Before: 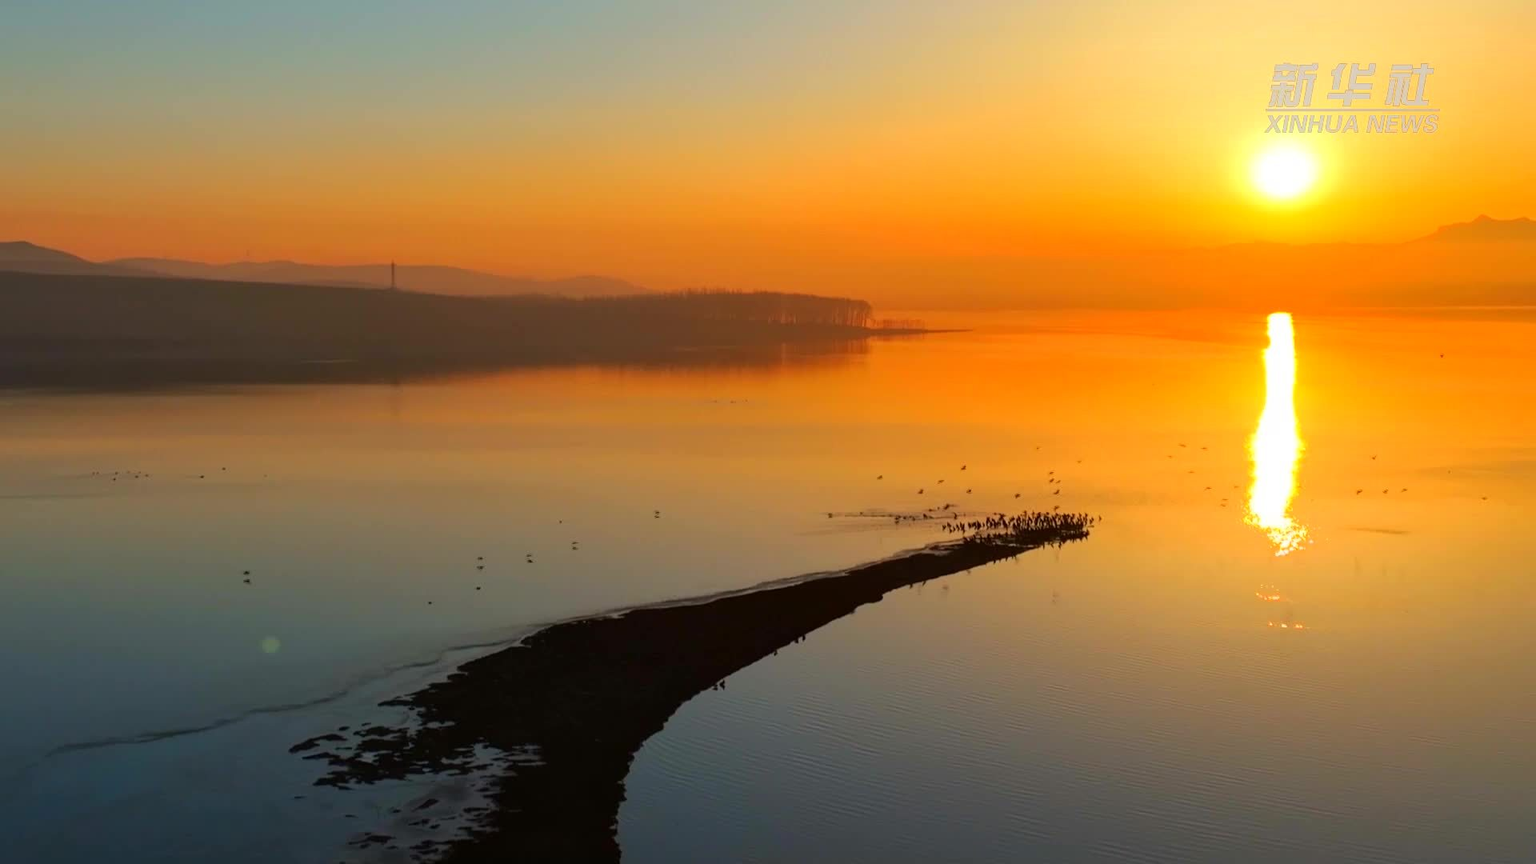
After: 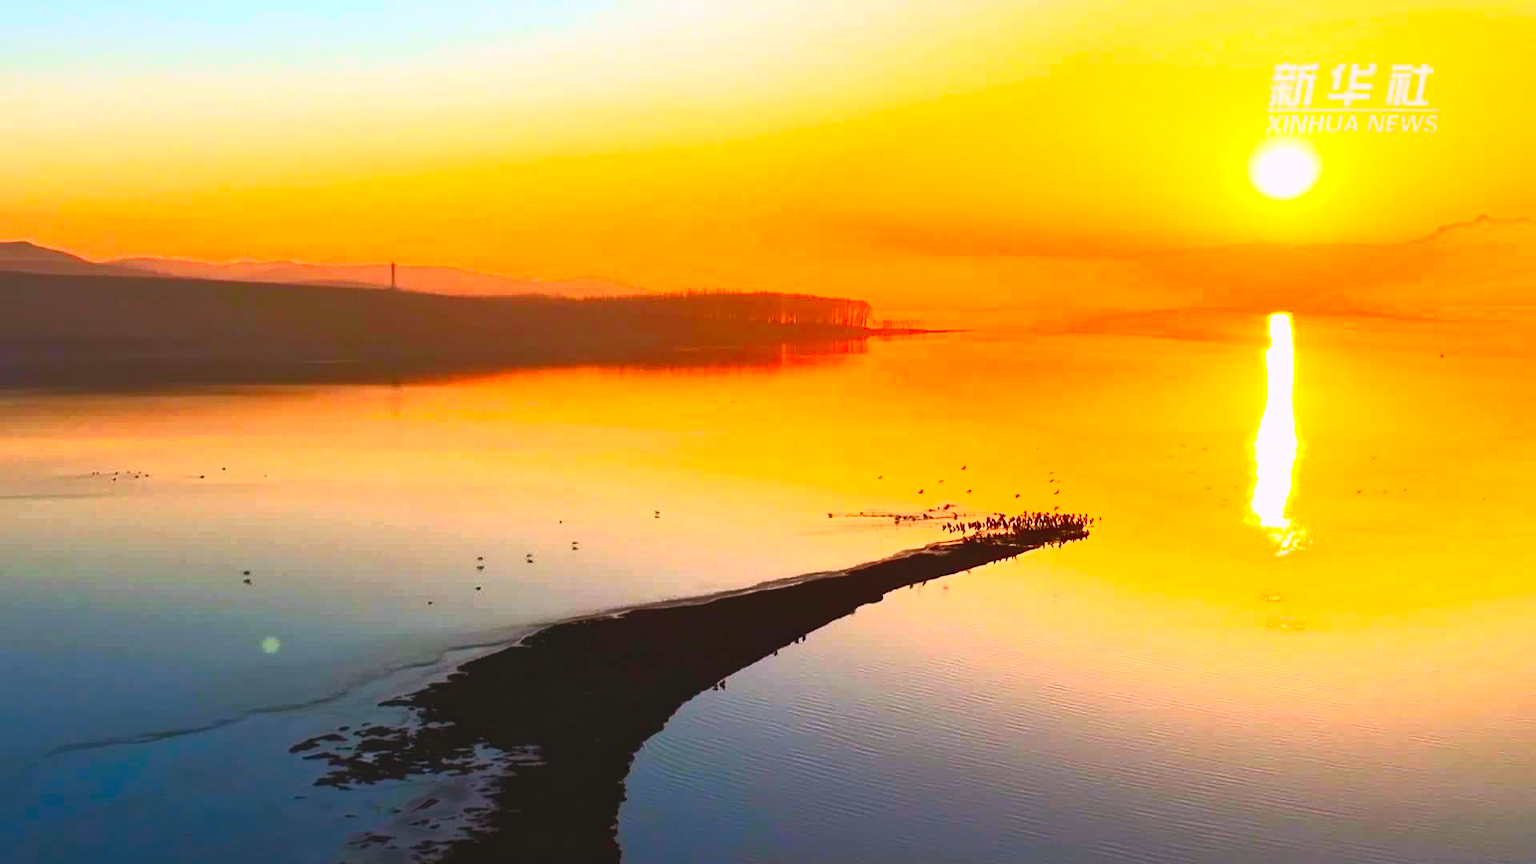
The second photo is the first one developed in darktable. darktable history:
white balance: red 1.05, blue 1.072
contrast brightness saturation: contrast 1, brightness 1, saturation 1
